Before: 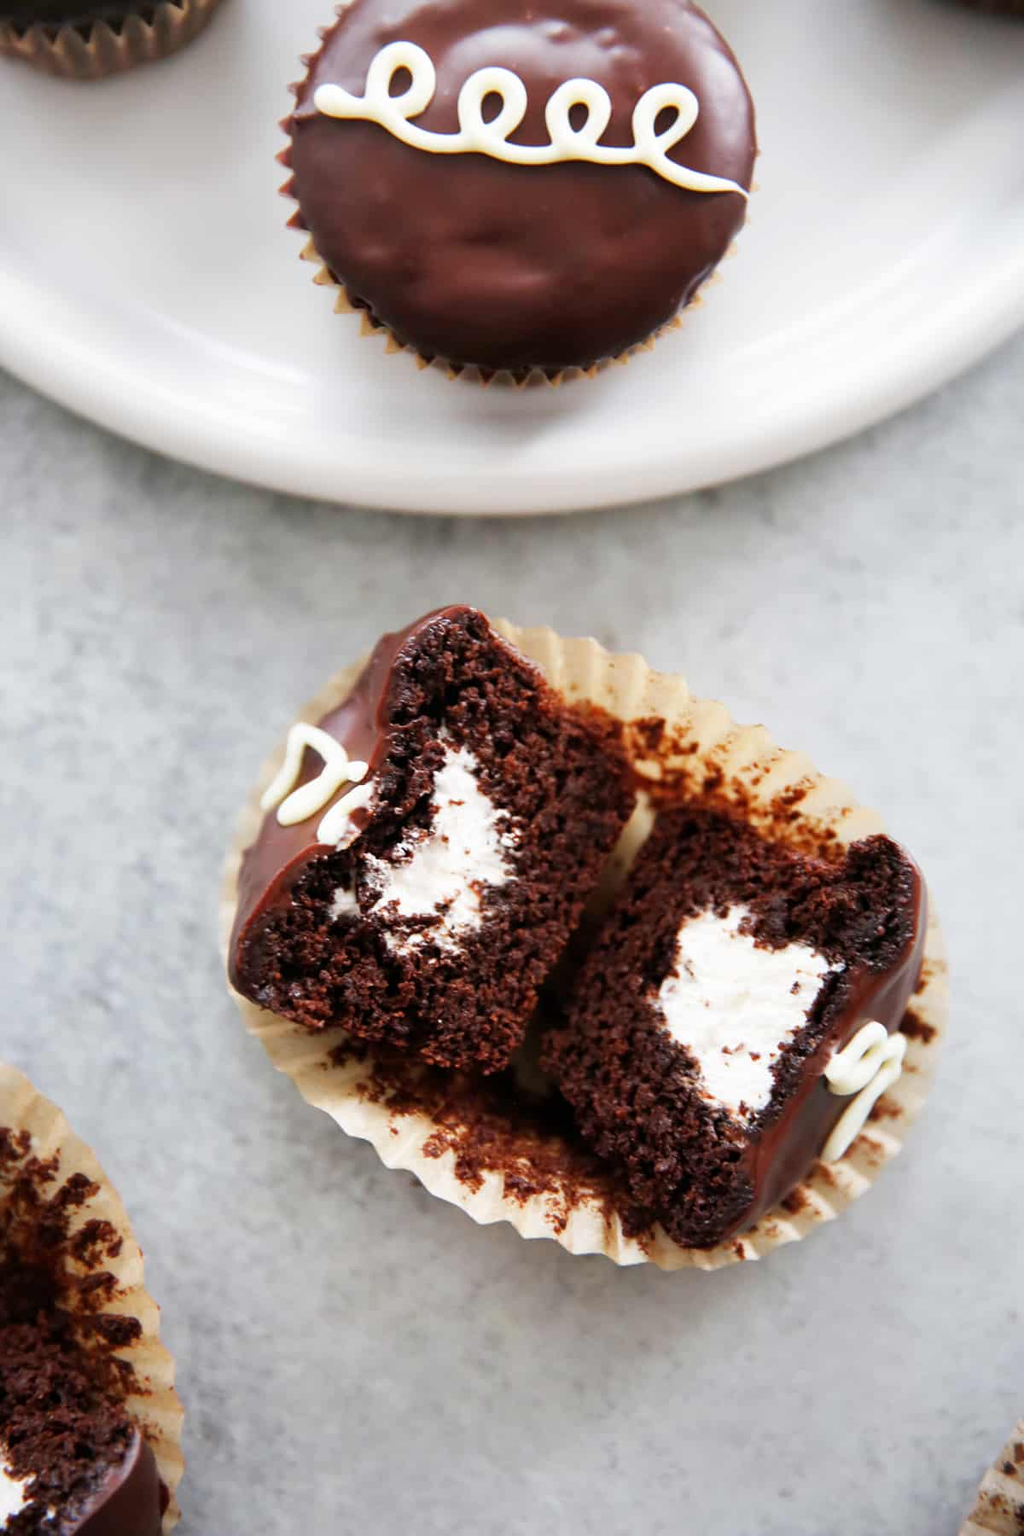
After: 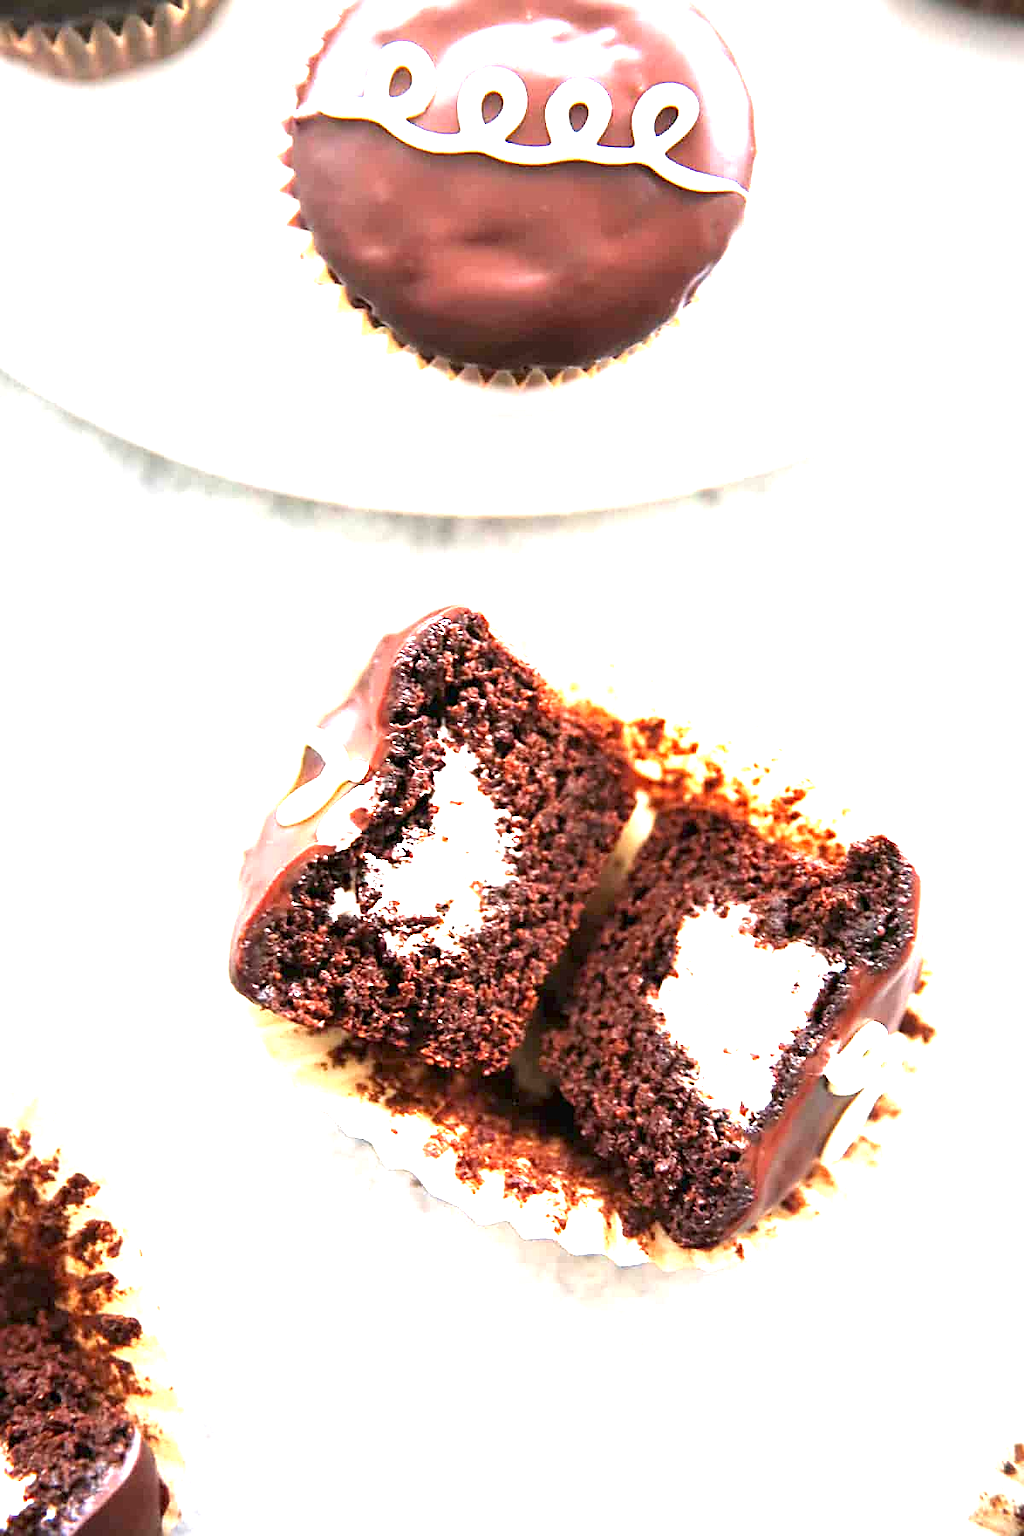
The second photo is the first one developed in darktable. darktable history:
exposure: exposure 2.243 EV, compensate highlight preservation false
sharpen: on, module defaults
